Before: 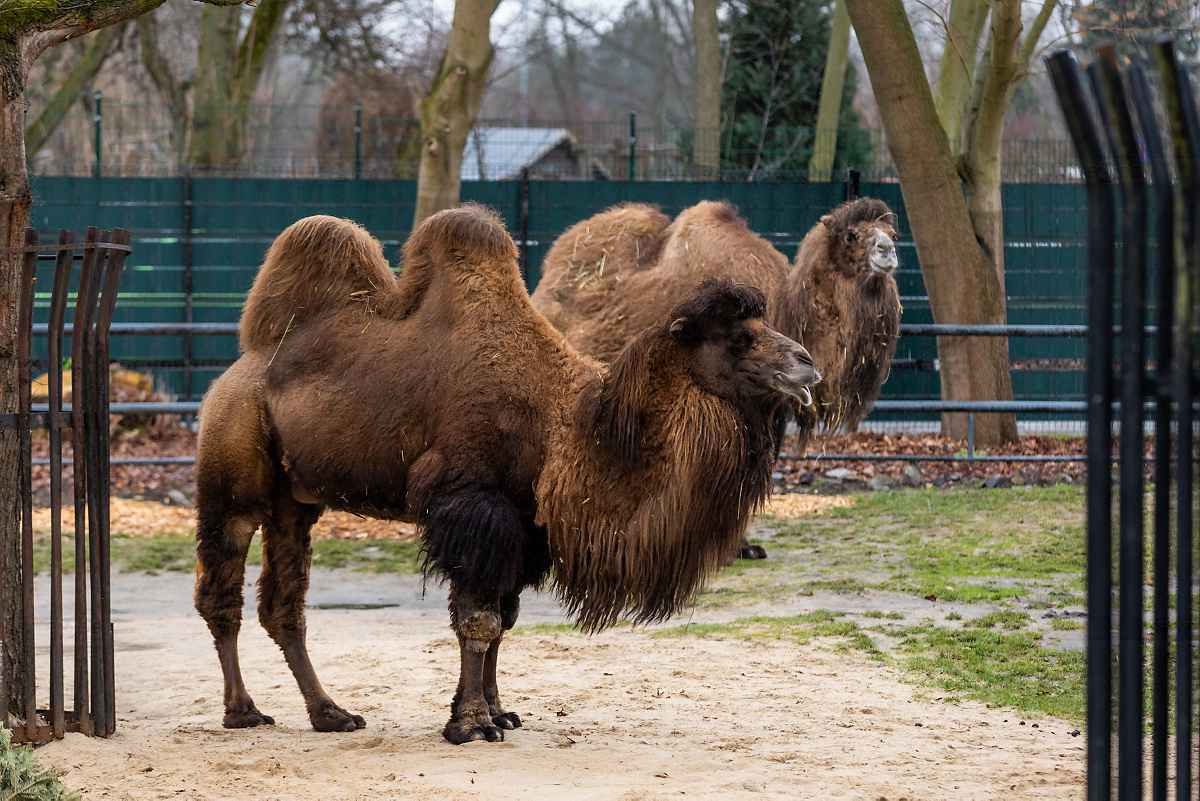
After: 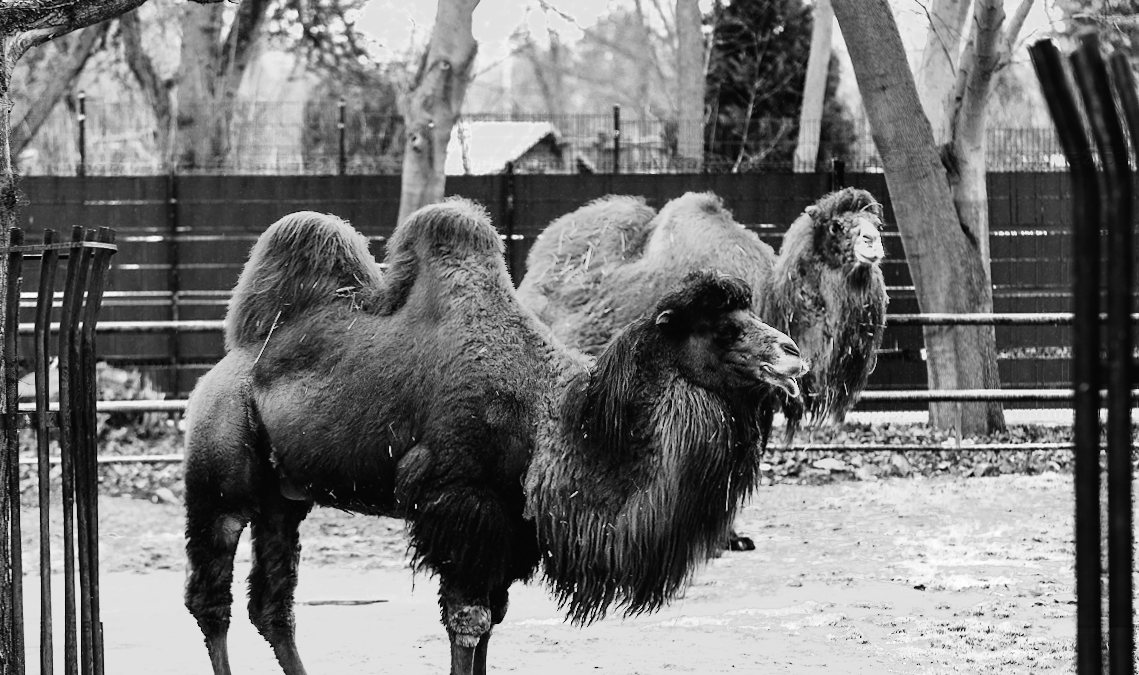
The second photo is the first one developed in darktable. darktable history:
rotate and perspective: rotation -0.45°, automatic cropping original format, crop left 0.008, crop right 0.992, crop top 0.012, crop bottom 0.988
base curve: curves: ch0 [(0, 0) (0.007, 0.004) (0.027, 0.03) (0.046, 0.07) (0.207, 0.54) (0.442, 0.872) (0.673, 0.972) (1, 1)], preserve colors none
crop and rotate: angle 0.2°, left 0.275%, right 3.127%, bottom 14.18%
color correction: highlights a* 21.88, highlights b* 22.25
color zones: curves: ch0 [(0.002, 0.593) (0.143, 0.417) (0.285, 0.541) (0.455, 0.289) (0.608, 0.327) (0.727, 0.283) (0.869, 0.571) (1, 0.603)]; ch1 [(0, 0) (0.143, 0) (0.286, 0) (0.429, 0) (0.571, 0) (0.714, 0) (0.857, 0)]
white balance: red 0.926, green 1.003, blue 1.133
tone curve: curves: ch0 [(0, 0.011) (0.139, 0.106) (0.295, 0.271) (0.499, 0.523) (0.739, 0.782) (0.857, 0.879) (1, 0.967)]; ch1 [(0, 0) (0.272, 0.249) (0.39, 0.379) (0.469, 0.456) (0.495, 0.497) (0.524, 0.53) (0.588, 0.62) (0.725, 0.779) (1, 1)]; ch2 [(0, 0) (0.125, 0.089) (0.35, 0.317) (0.437, 0.42) (0.502, 0.499) (0.533, 0.553) (0.599, 0.638) (1, 1)], color space Lab, independent channels, preserve colors none
